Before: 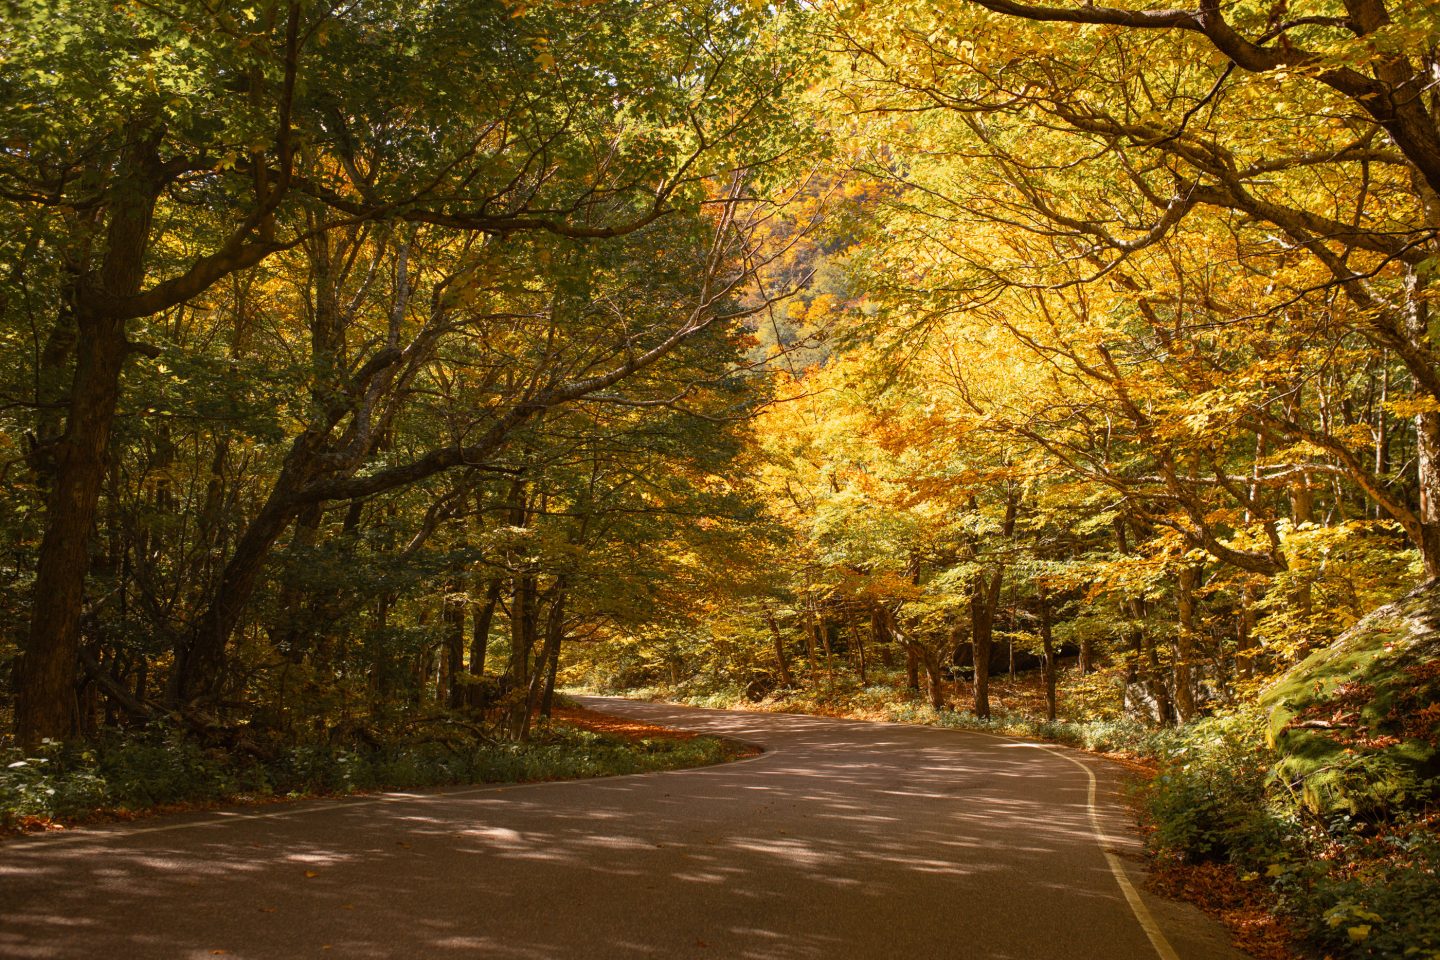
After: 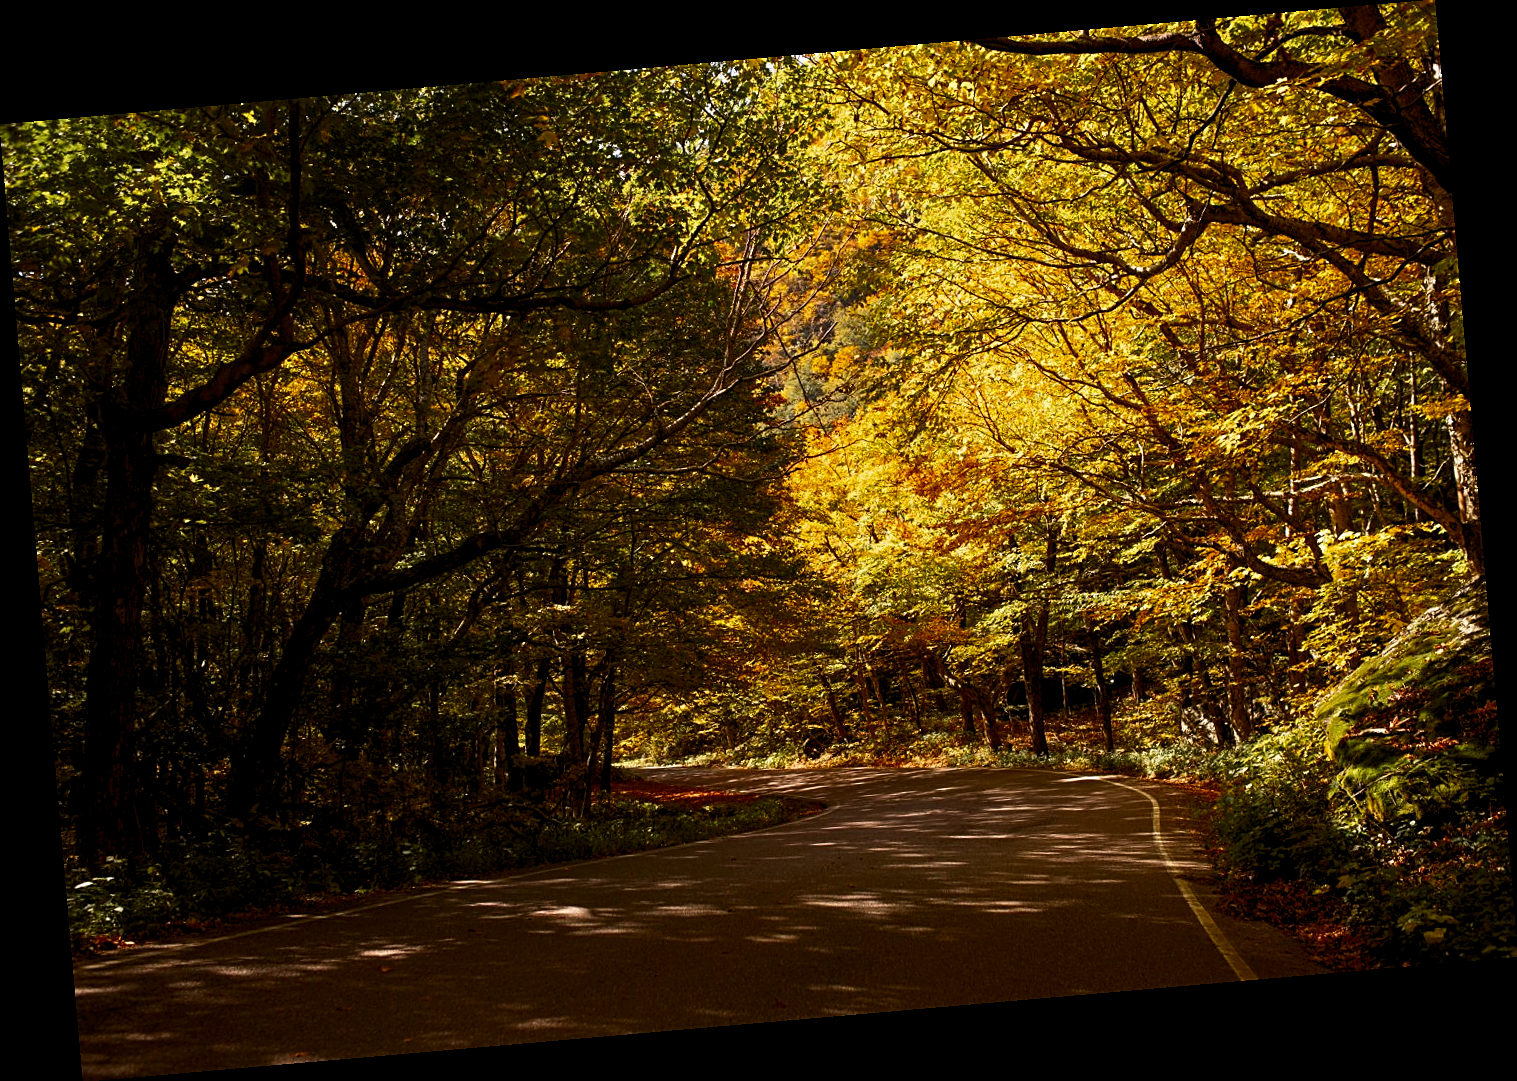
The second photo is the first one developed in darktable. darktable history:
contrast brightness saturation: contrast 0.1, brightness -0.26, saturation 0.14
rotate and perspective: rotation -4.98°, automatic cropping off
levels: levels [0.026, 0.507, 0.987]
sharpen: on, module defaults
